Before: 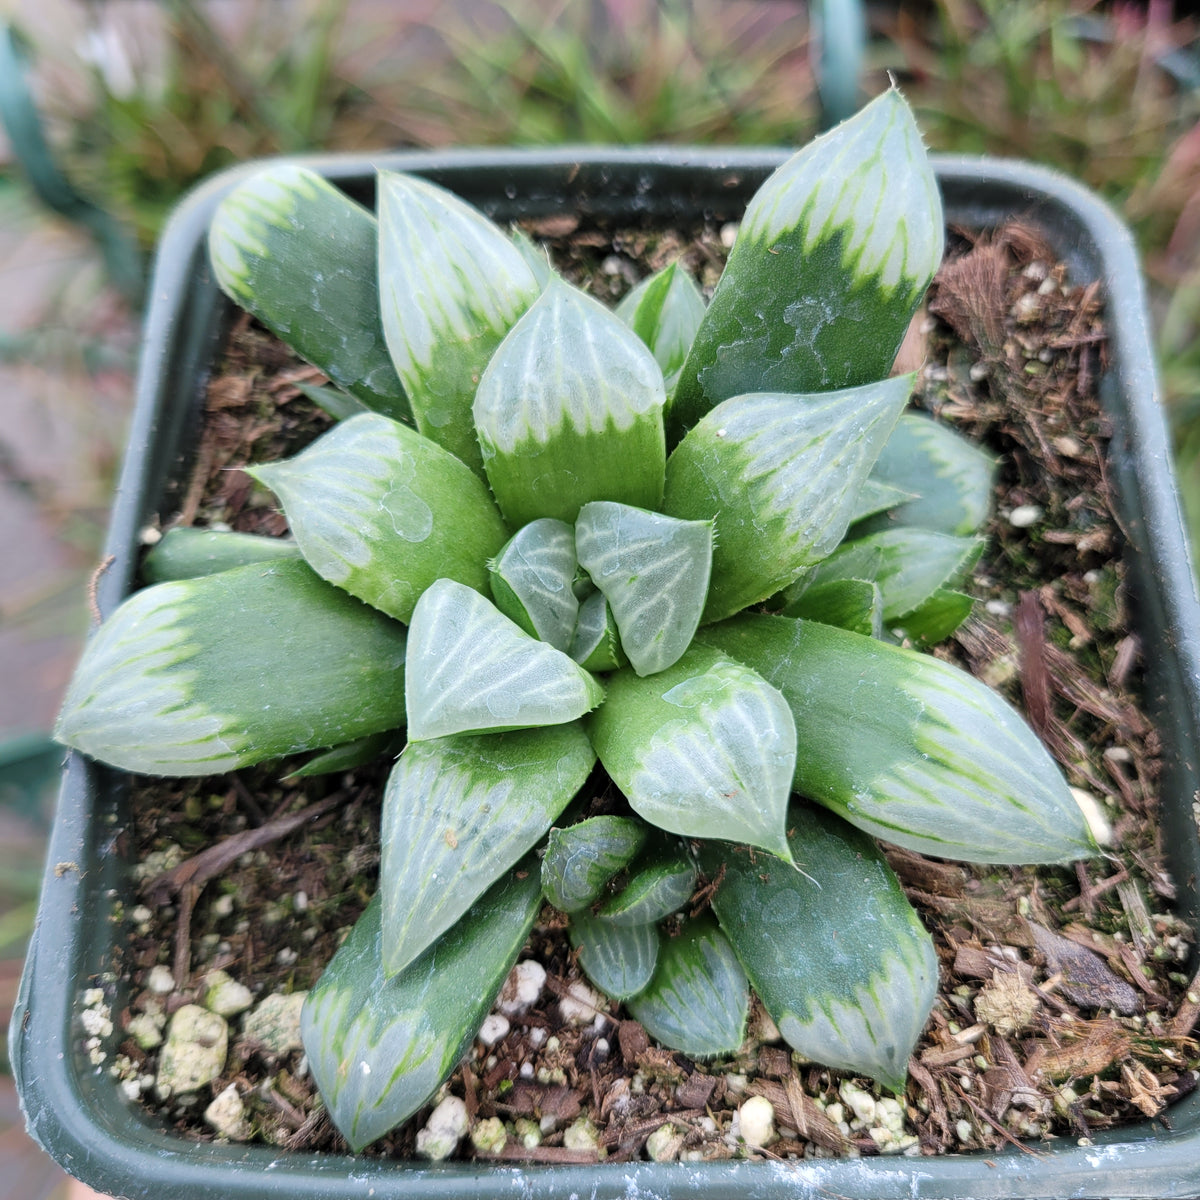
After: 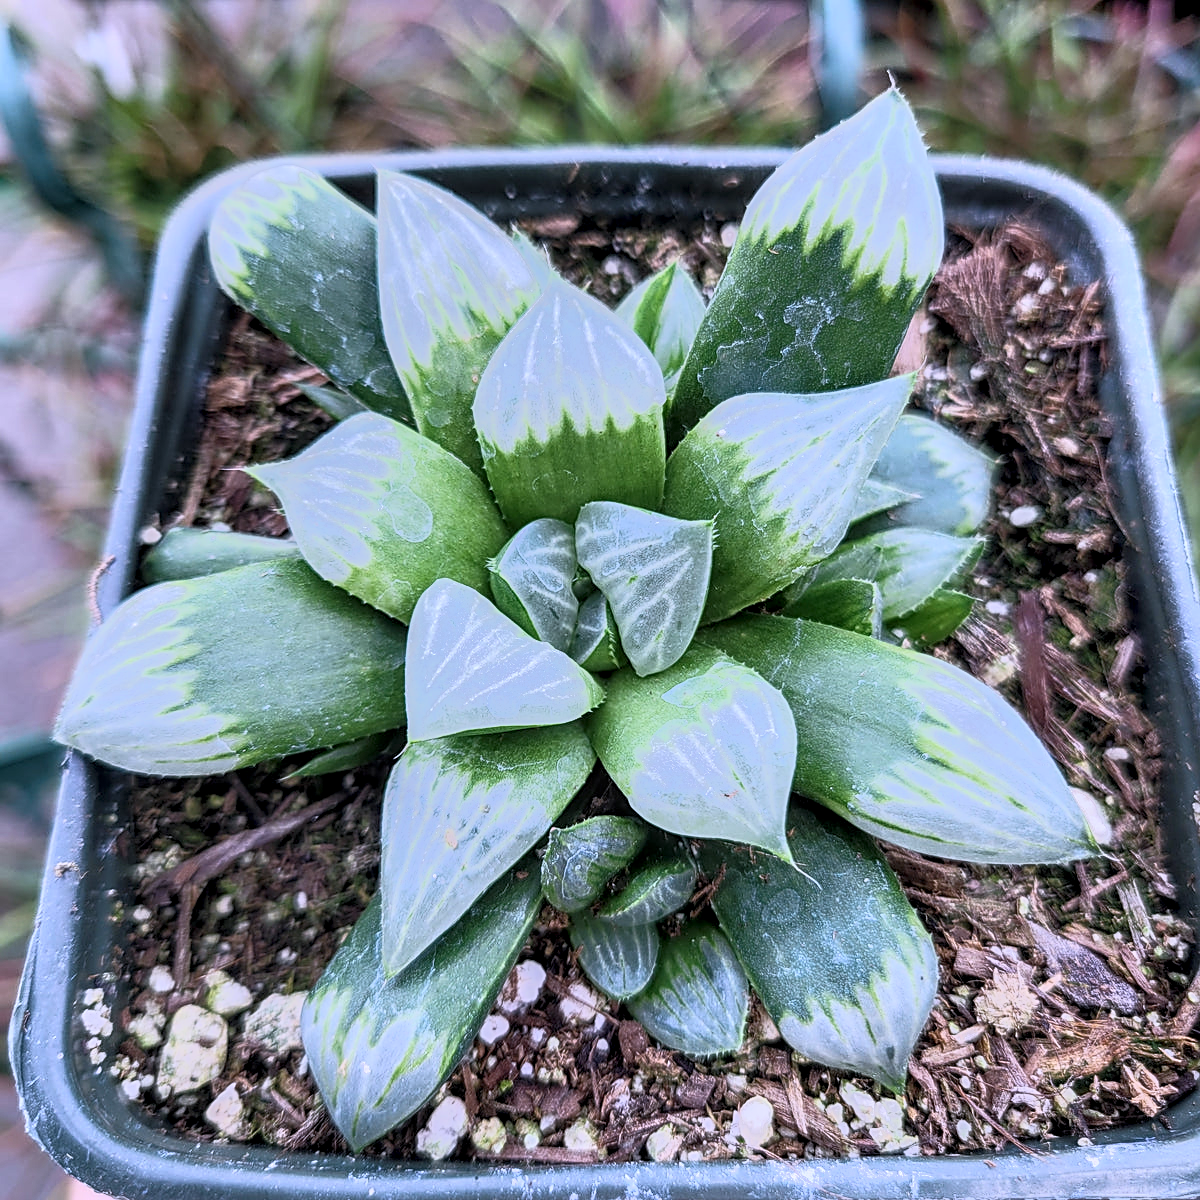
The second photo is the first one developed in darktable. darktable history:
sharpen: on, module defaults
color calibration: output R [1.063, -0.012, -0.003, 0], output B [-0.079, 0.047, 1, 0], illuminant custom, x 0.389, y 0.387, temperature 3838.64 K
local contrast: detail 142%
tone equalizer: -7 EV -0.63 EV, -6 EV 1 EV, -5 EV -0.45 EV, -4 EV 0.43 EV, -3 EV 0.41 EV, -2 EV 0.15 EV, -1 EV -0.15 EV, +0 EV -0.39 EV, smoothing diameter 25%, edges refinement/feathering 10, preserve details guided filter
